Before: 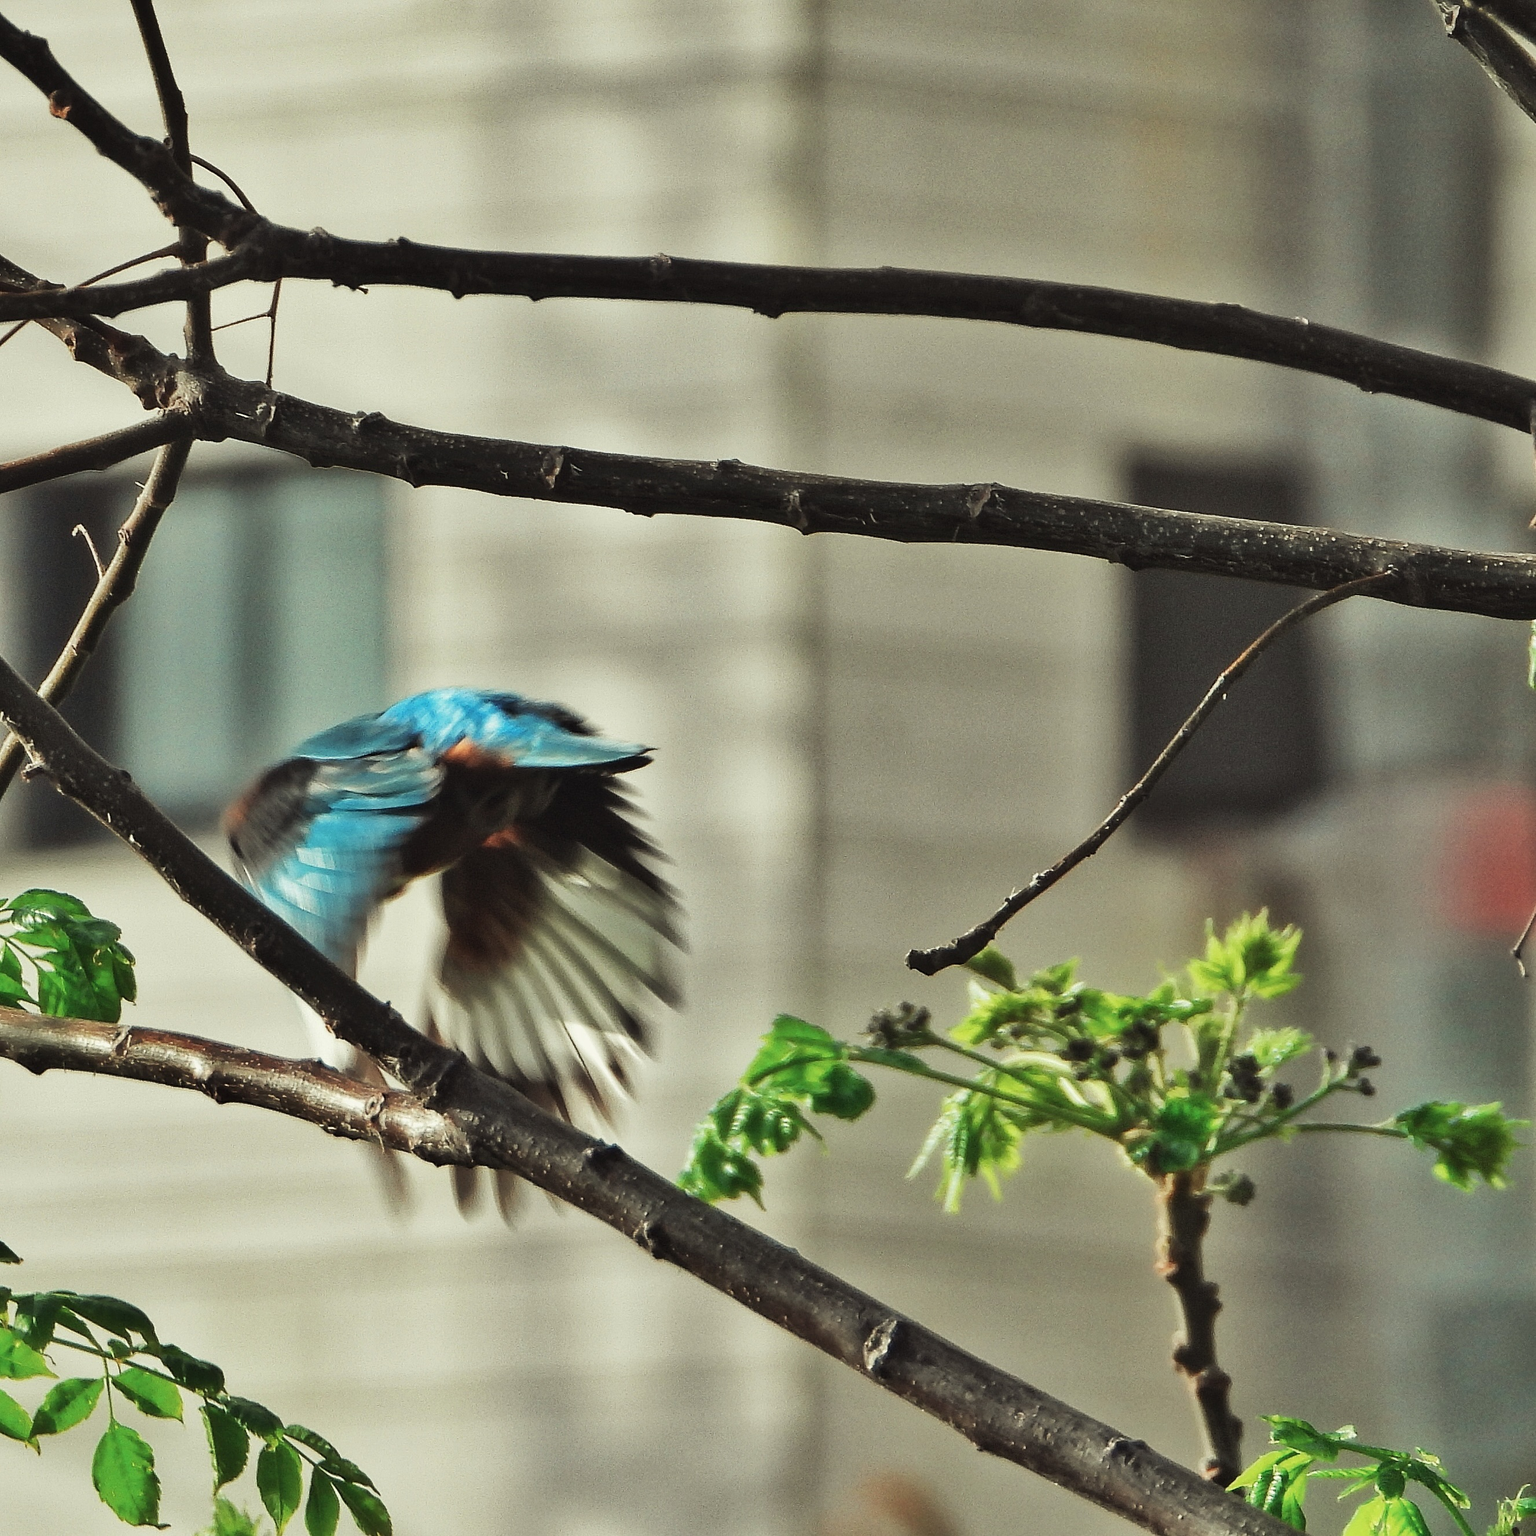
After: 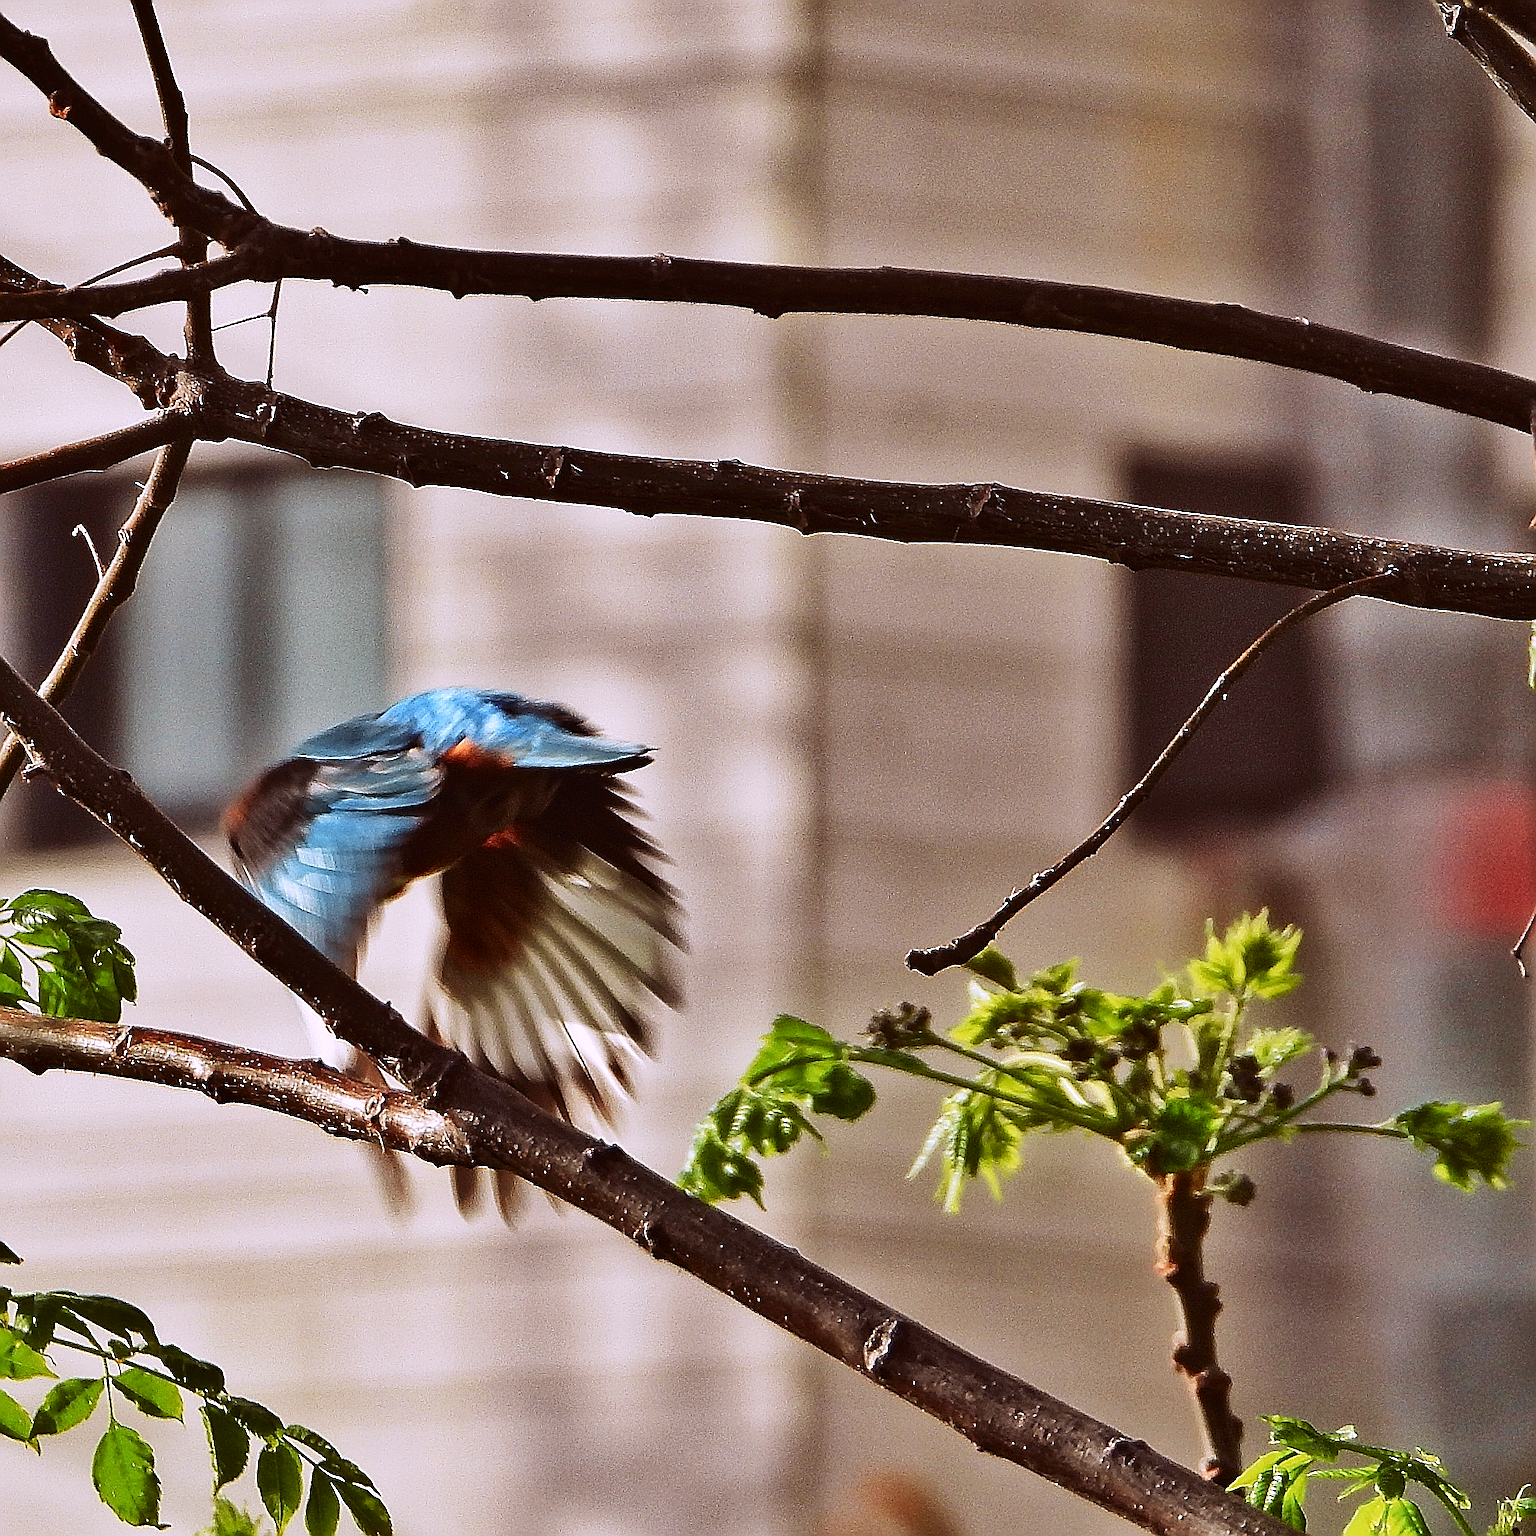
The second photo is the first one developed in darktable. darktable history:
white balance: red 1.042, blue 1.17
rgb levels: mode RGB, independent channels, levels [[0, 0.5, 1], [0, 0.521, 1], [0, 0.536, 1]]
tone curve: curves: ch0 [(0, 0) (0.227, 0.17) (0.766, 0.774) (1, 1)]; ch1 [(0, 0) (0.114, 0.127) (0.437, 0.452) (0.498, 0.495) (0.579, 0.602) (1, 1)]; ch2 [(0, 0) (0.233, 0.259) (0.493, 0.492) (0.568, 0.596) (1, 1)], color space Lab, independent channels, preserve colors none
sharpen: amount 1.861
